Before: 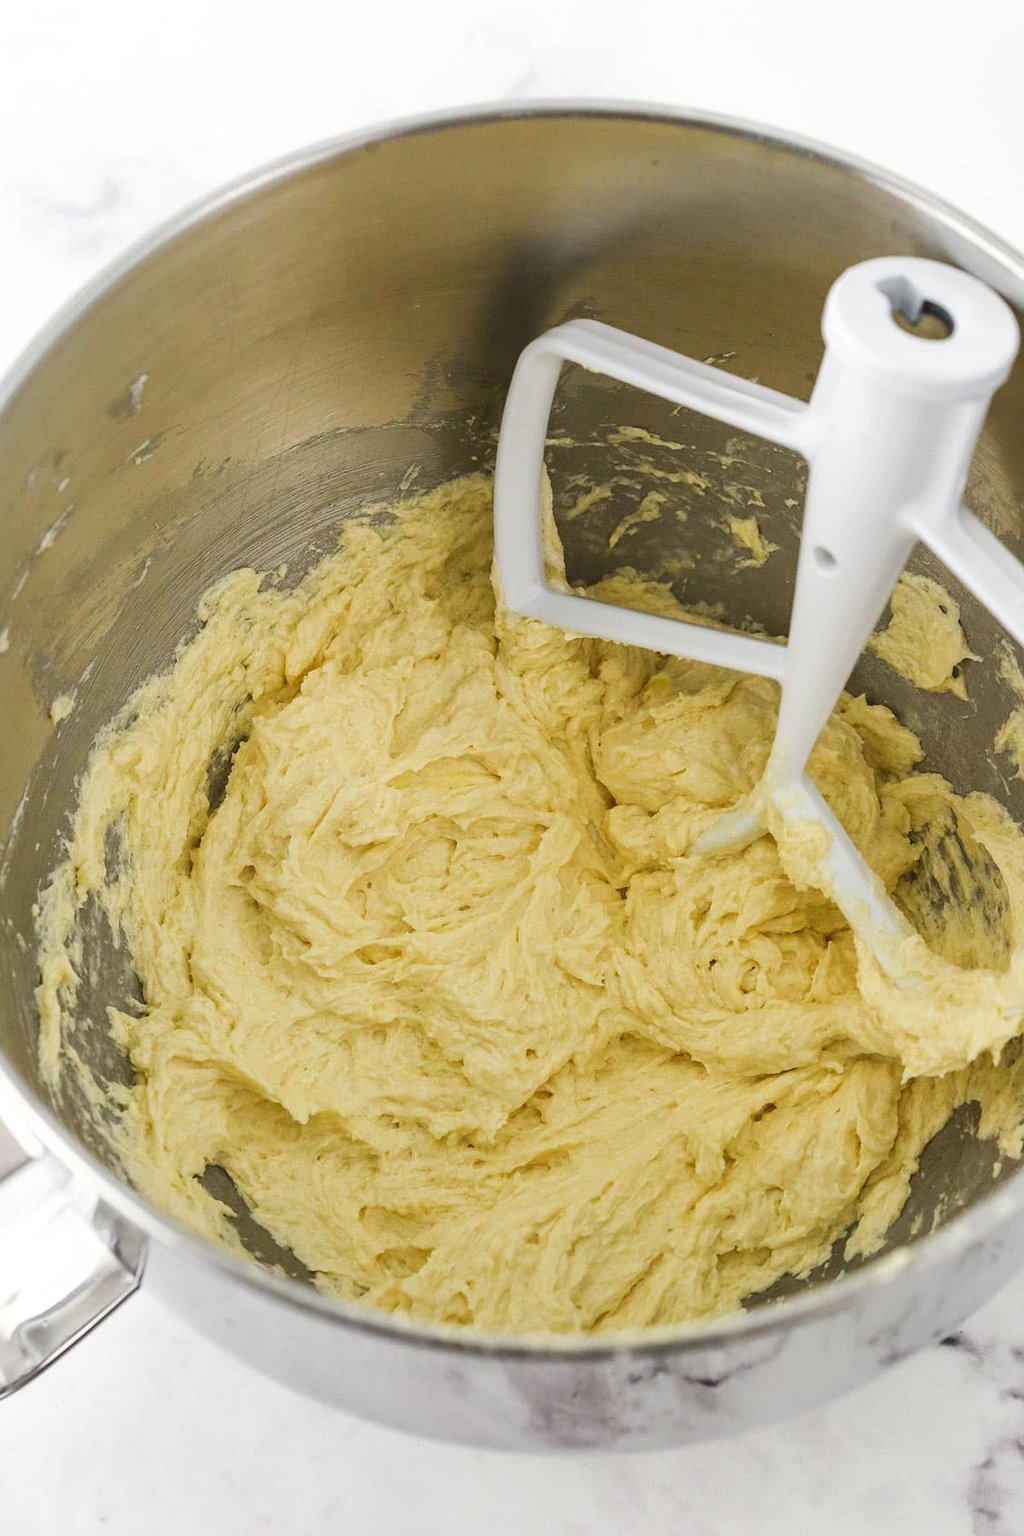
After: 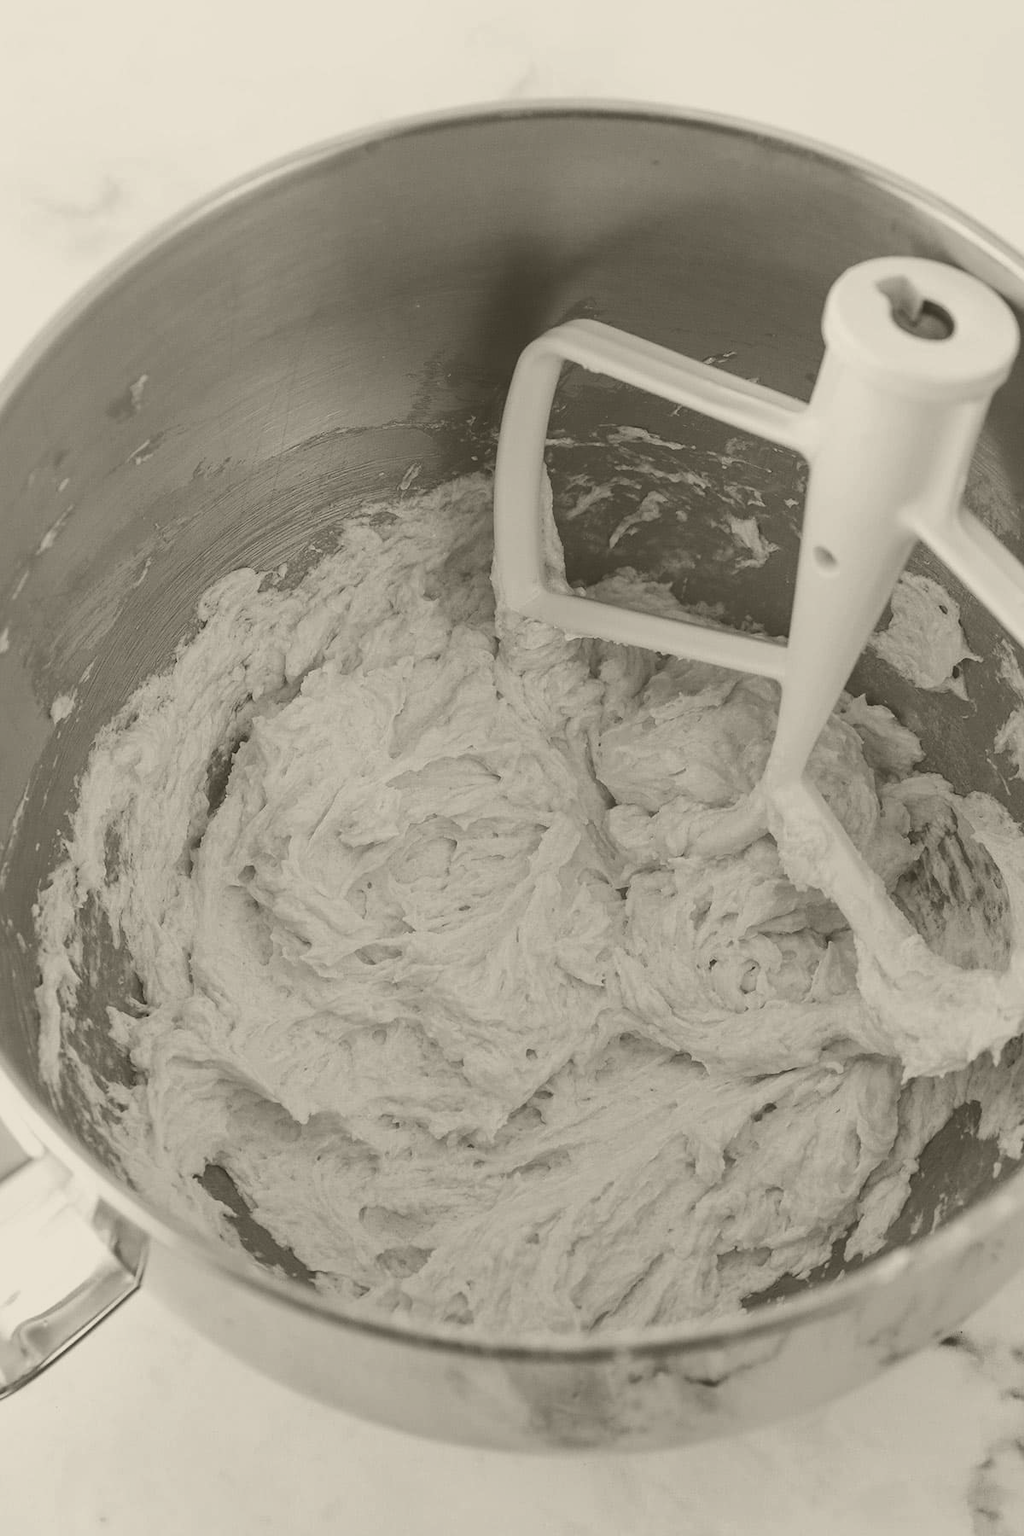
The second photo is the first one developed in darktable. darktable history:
exposure: exposure 0.6 EV, compensate highlight preservation false
color balance: lift [1.016, 0.983, 1, 1.017], gamma [0.958, 1, 1, 1], gain [0.981, 1.007, 0.993, 1.002], input saturation 118.26%, contrast 13.43%, contrast fulcrum 21.62%, output saturation 82.76%
colorize: hue 41.44°, saturation 22%, source mix 60%, lightness 10.61%
